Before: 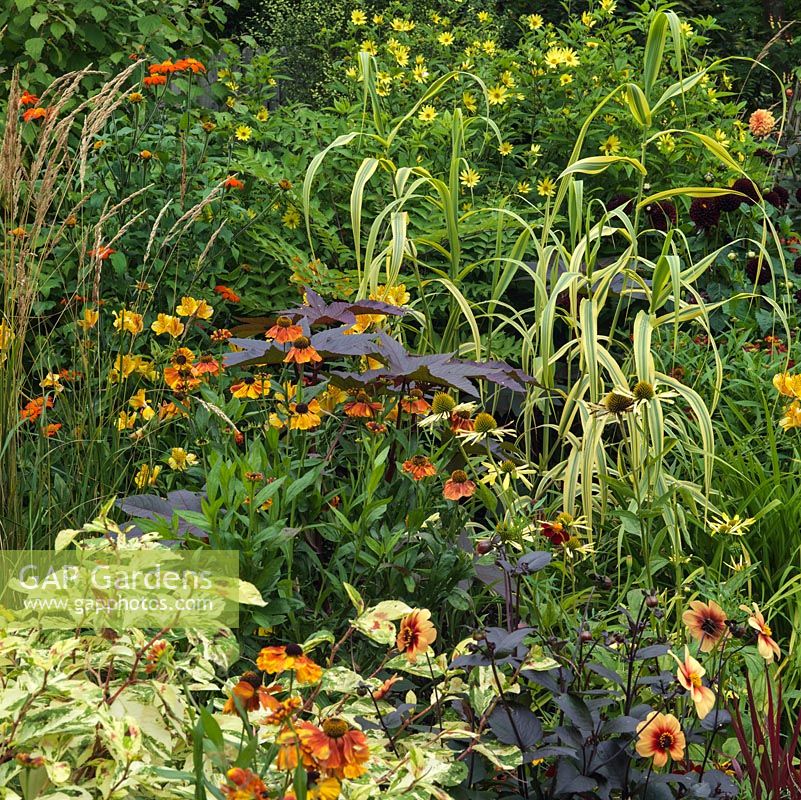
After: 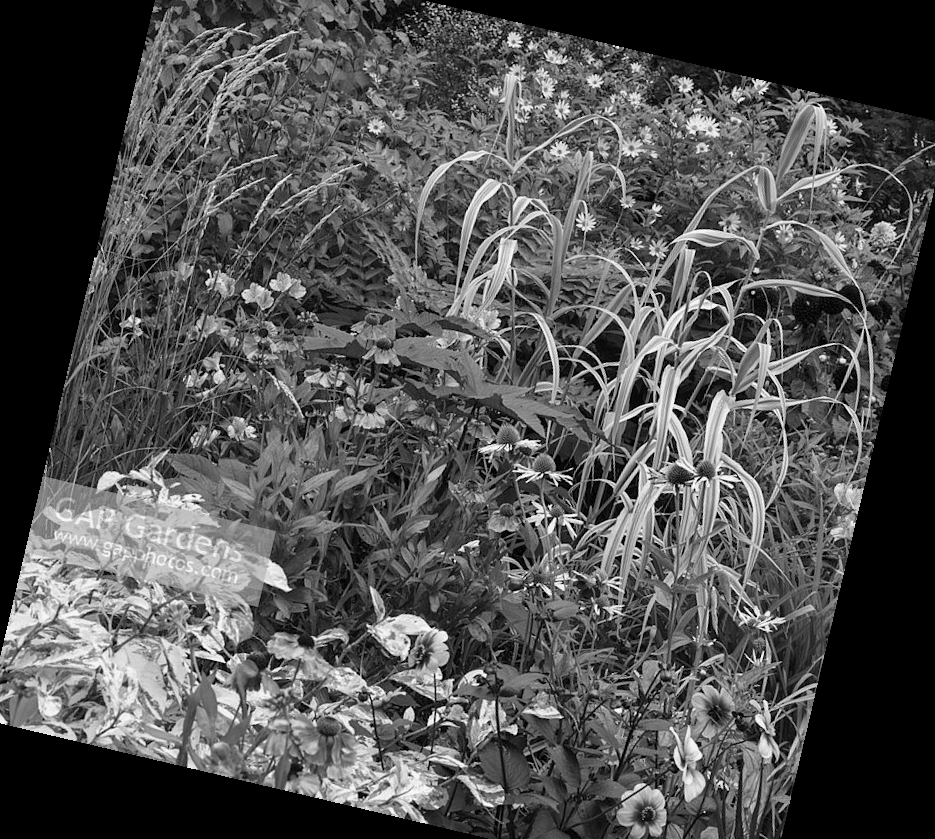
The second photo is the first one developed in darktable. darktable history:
color balance rgb: perceptual saturation grading › global saturation 34.05%, global vibrance 5.56%
crop: left 1.507%, top 6.147%, right 1.379%, bottom 6.637%
rotate and perspective: rotation 13.27°, automatic cropping off
monochrome: on, module defaults
